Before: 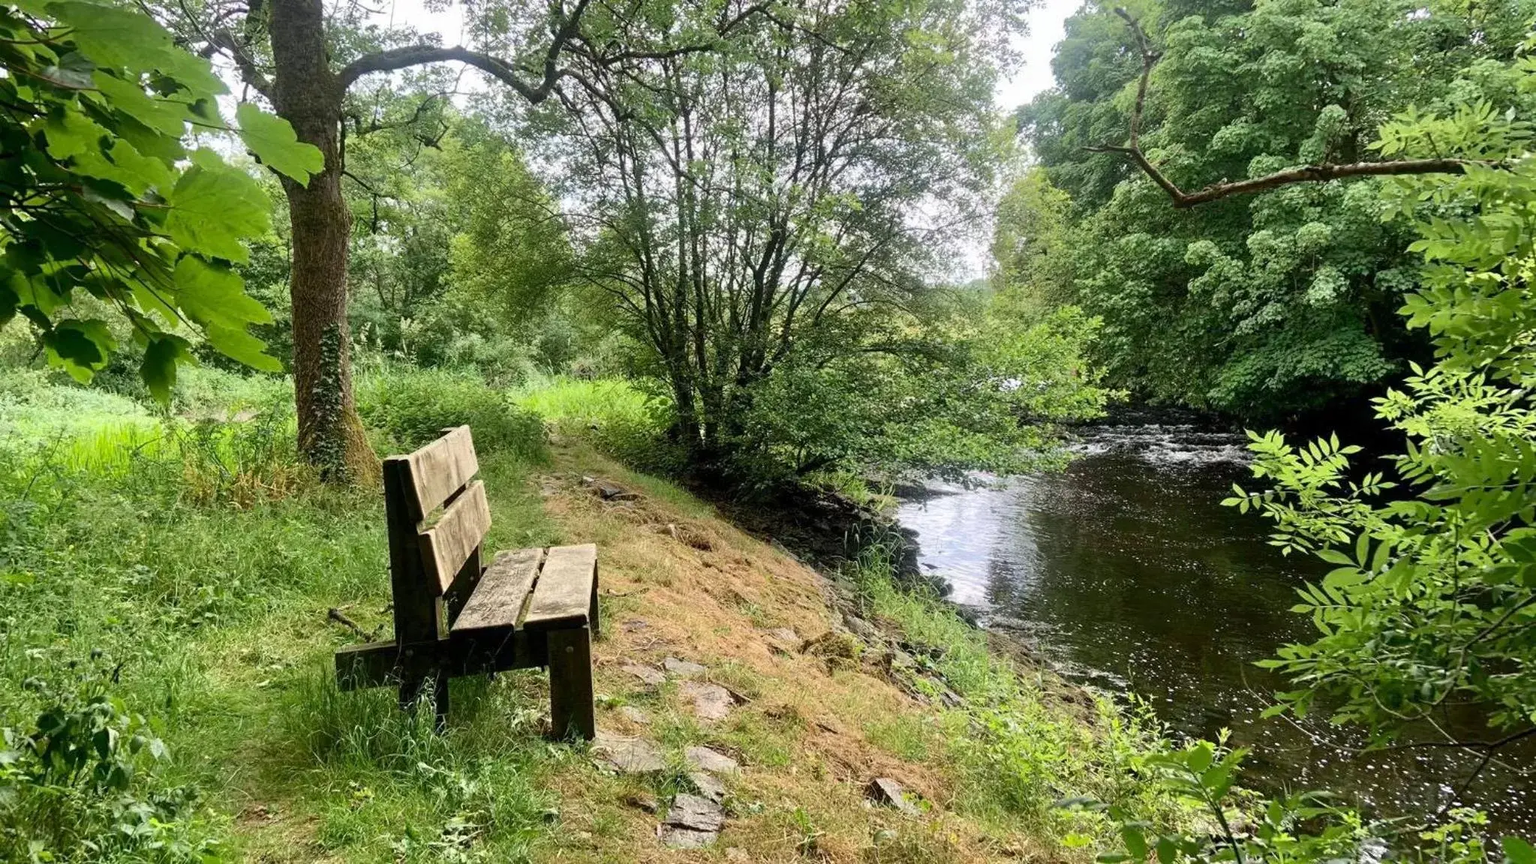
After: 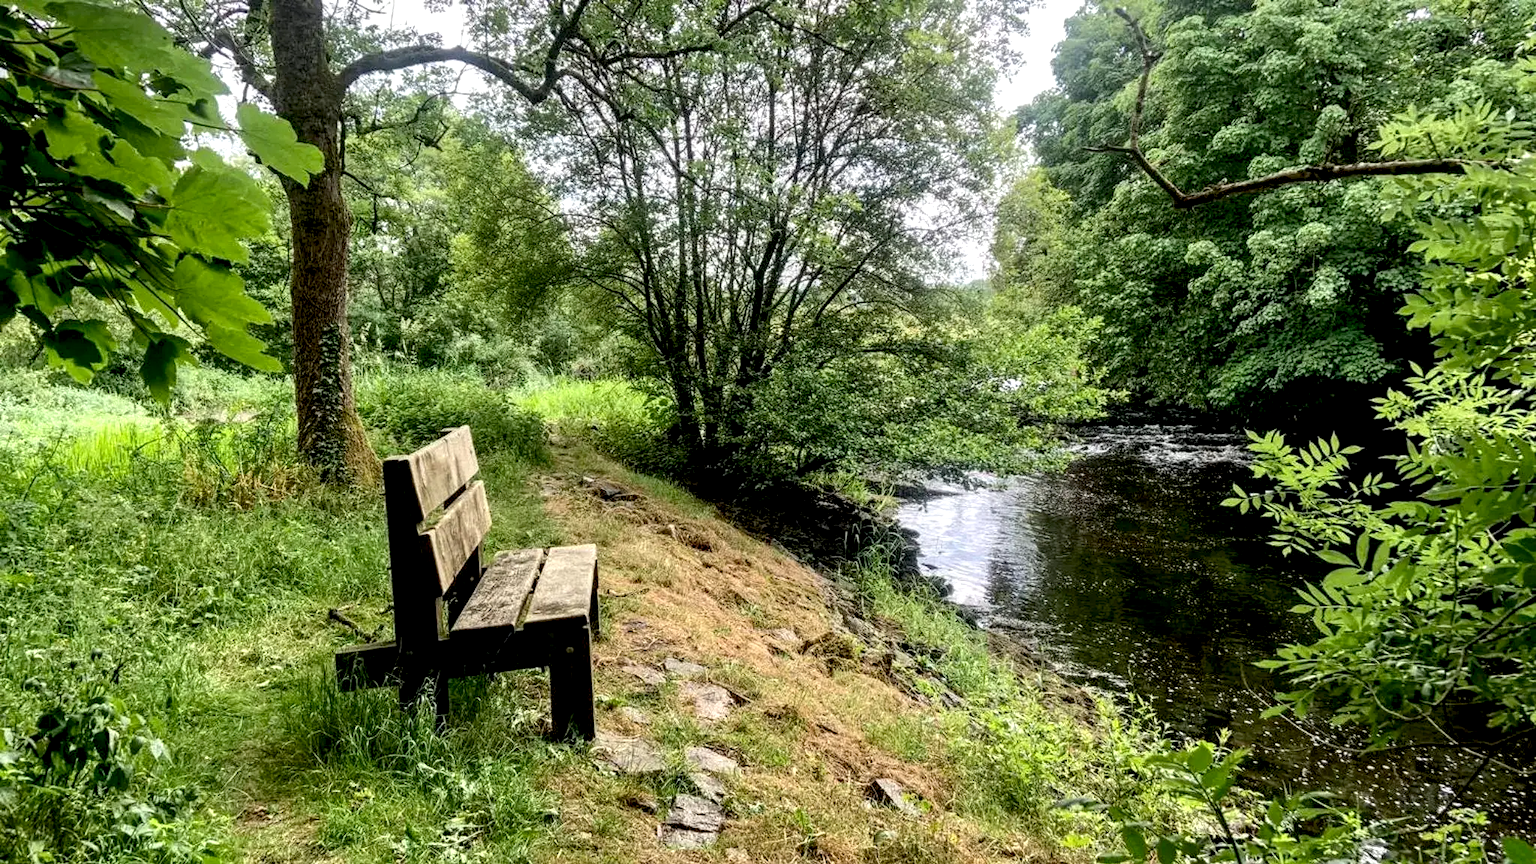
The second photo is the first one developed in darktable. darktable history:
local contrast: detail 150%
exposure: black level correction 0.009, exposure 0.014 EV, compensate highlight preservation false
